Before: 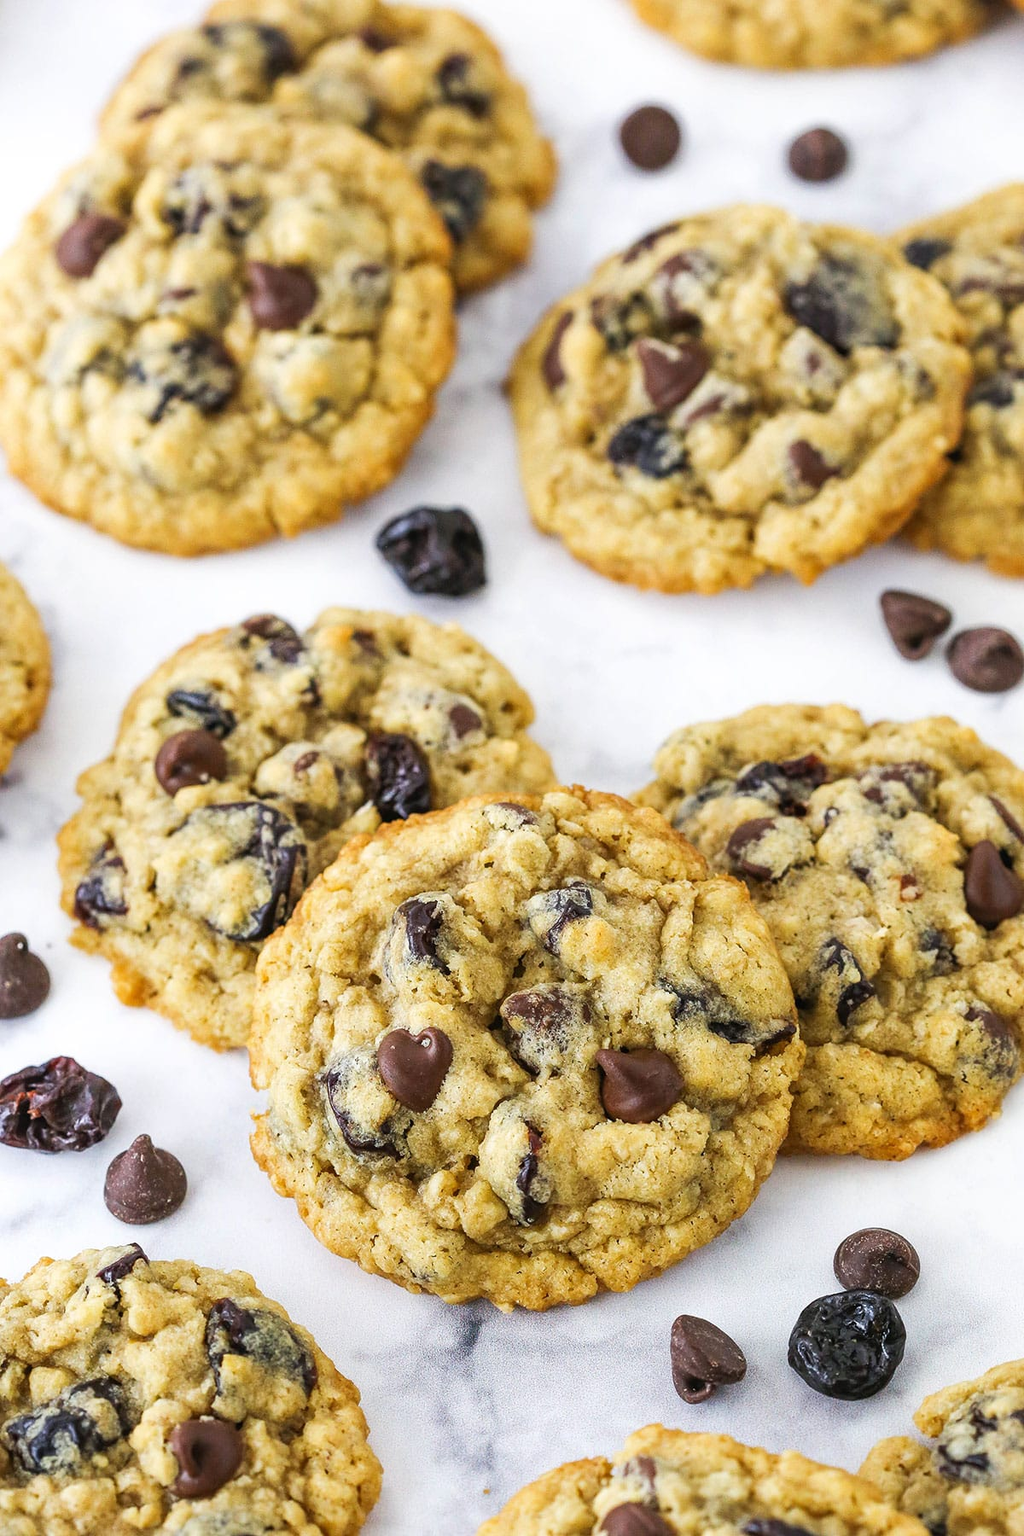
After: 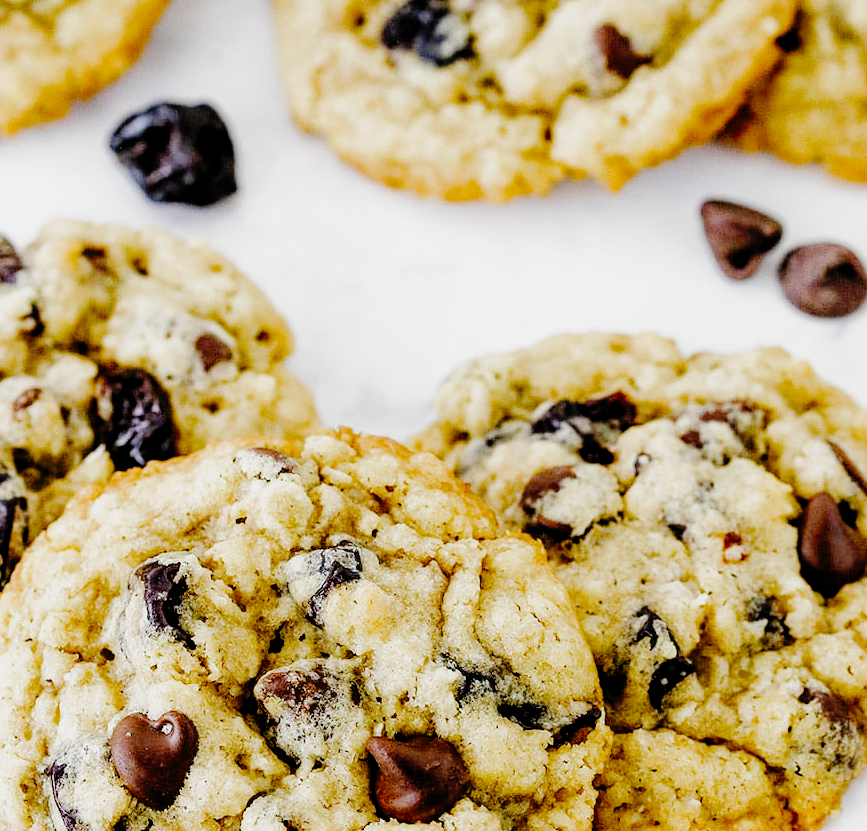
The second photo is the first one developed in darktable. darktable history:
tone curve: curves: ch0 [(0, 0) (0.003, 0.001) (0.011, 0.008) (0.025, 0.015) (0.044, 0.025) (0.069, 0.037) (0.1, 0.056) (0.136, 0.091) (0.177, 0.157) (0.224, 0.231) (0.277, 0.319) (0.335, 0.4) (0.399, 0.493) (0.468, 0.571) (0.543, 0.645) (0.623, 0.706) (0.709, 0.77) (0.801, 0.838) (0.898, 0.918) (1, 1)], preserve colors none
filmic rgb: black relative exposure -3.96 EV, white relative exposure 3.14 EV, threshold 3.05 EV, hardness 2.87, preserve chrominance no, color science v3 (2019), use custom middle-gray values true, enable highlight reconstruction true
crop and rotate: left 27.681%, top 27.41%, bottom 26.397%
